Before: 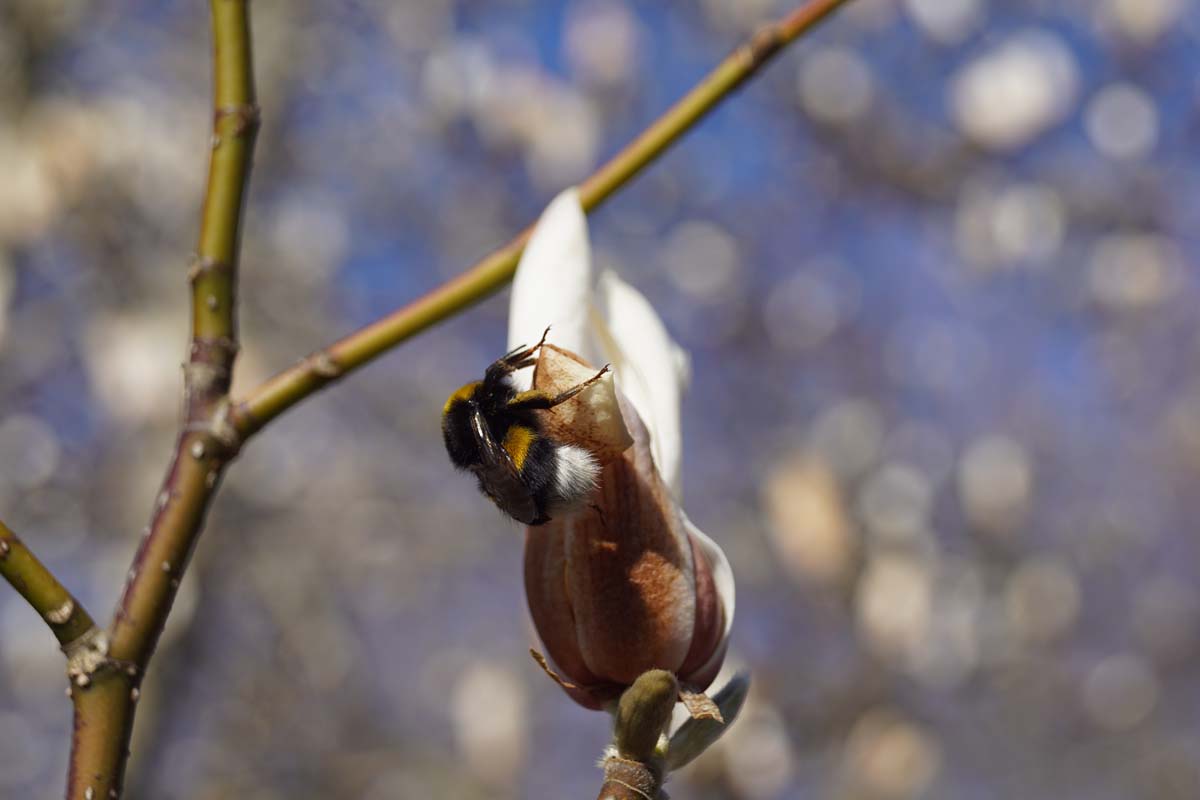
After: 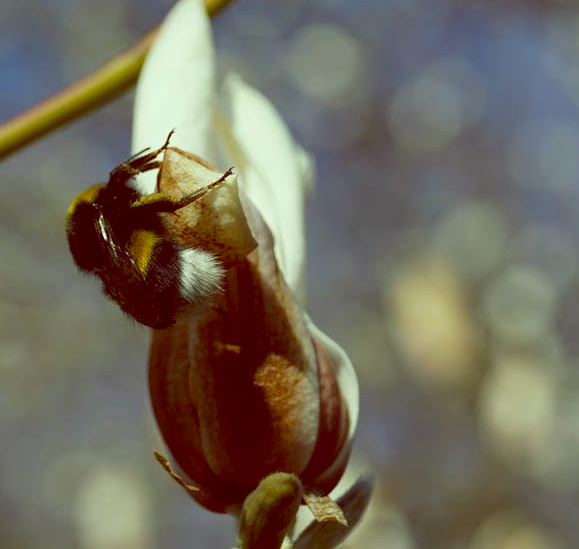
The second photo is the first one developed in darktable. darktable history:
crop: left 31.379%, top 24.658%, right 20.326%, bottom 6.628%
exposure: compensate highlight preservation false
contrast brightness saturation: saturation -0.04
color balance: lift [1, 1.015, 0.987, 0.985], gamma [1, 0.959, 1.042, 0.958], gain [0.927, 0.938, 1.072, 0.928], contrast 1.5%
